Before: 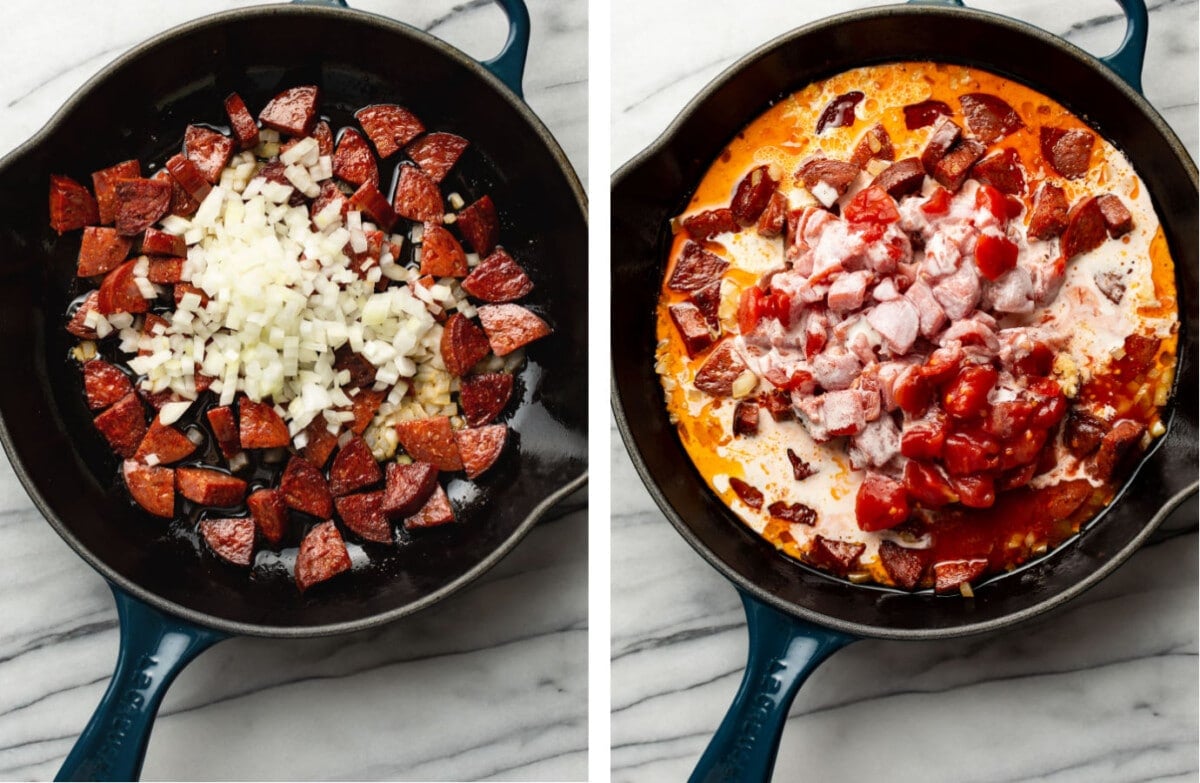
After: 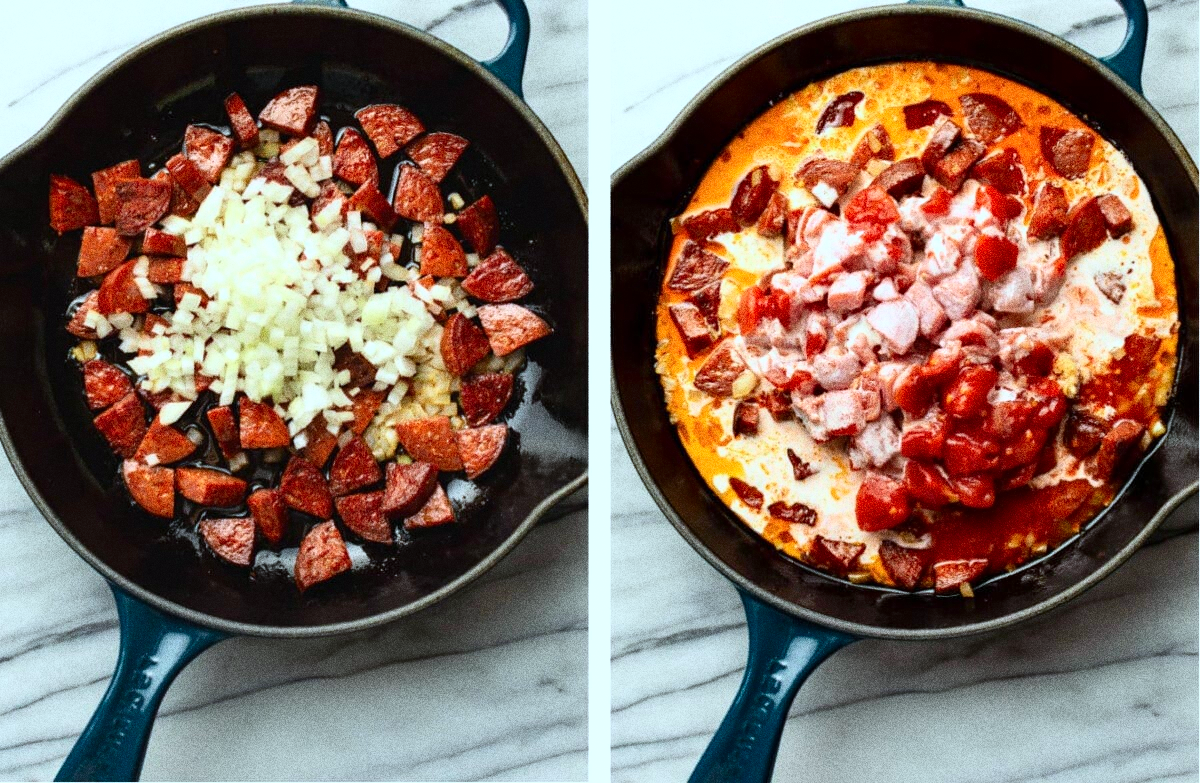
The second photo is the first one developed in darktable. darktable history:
tone curve: curves: ch0 [(0, 0) (0.389, 0.458) (0.745, 0.82) (0.849, 0.917) (0.919, 0.969) (1, 1)]; ch1 [(0, 0) (0.437, 0.404) (0.5, 0.5) (0.529, 0.55) (0.58, 0.6) (0.616, 0.649) (1, 1)]; ch2 [(0, 0) (0.442, 0.428) (0.5, 0.5) (0.525, 0.543) (0.585, 0.62) (1, 1)], color space Lab, independent channels, preserve colors none
white balance: red 0.925, blue 1.046
grain: strength 49.07%
